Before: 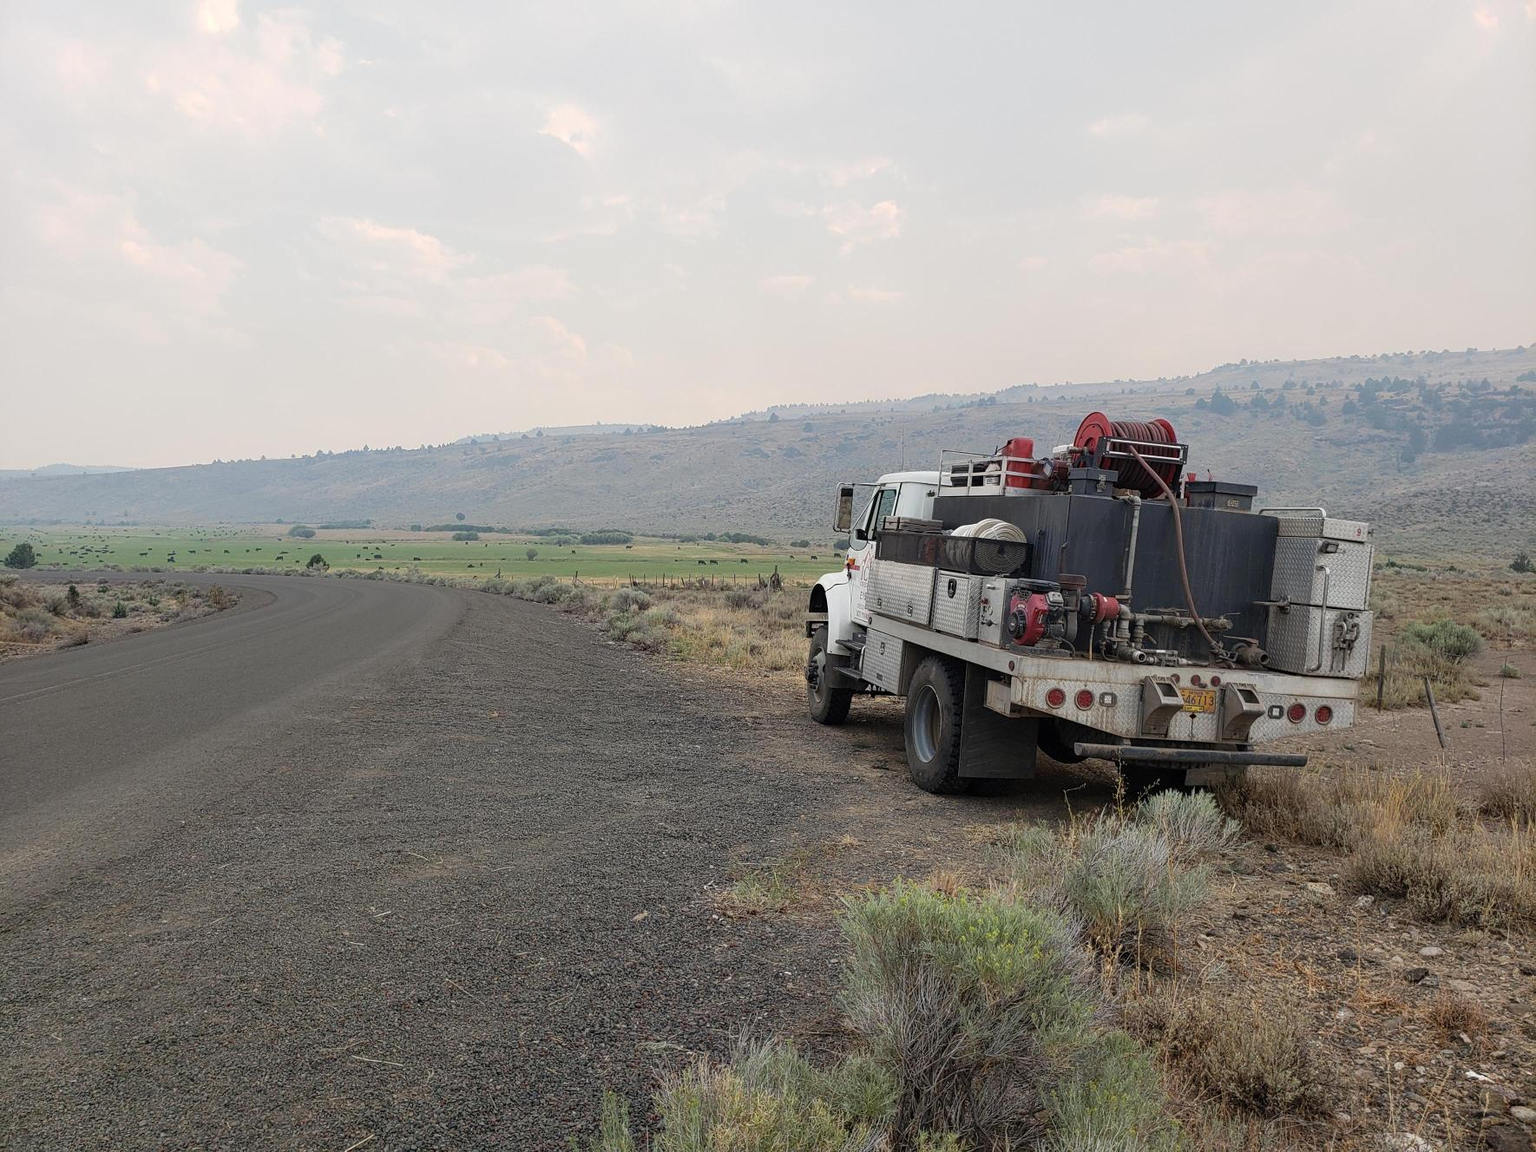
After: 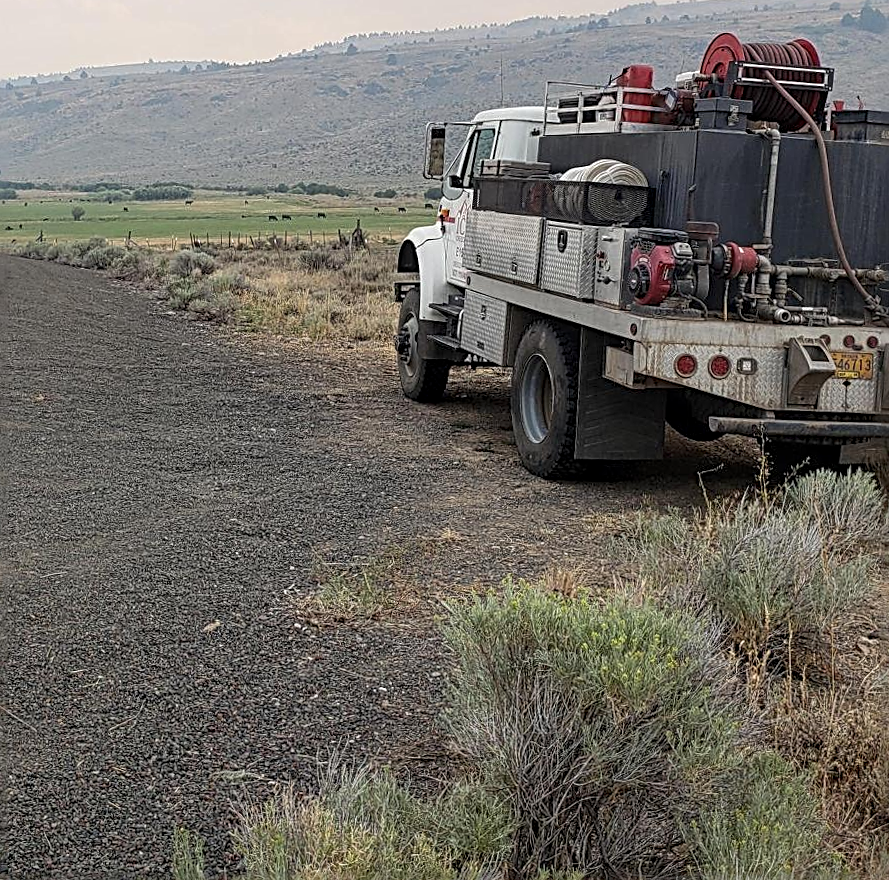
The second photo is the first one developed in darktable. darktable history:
rotate and perspective: rotation -1.32°, lens shift (horizontal) -0.031, crop left 0.015, crop right 0.985, crop top 0.047, crop bottom 0.982
sharpen: radius 2.817, amount 0.715
local contrast: on, module defaults
crop and rotate: left 29.237%, top 31.152%, right 19.807%
